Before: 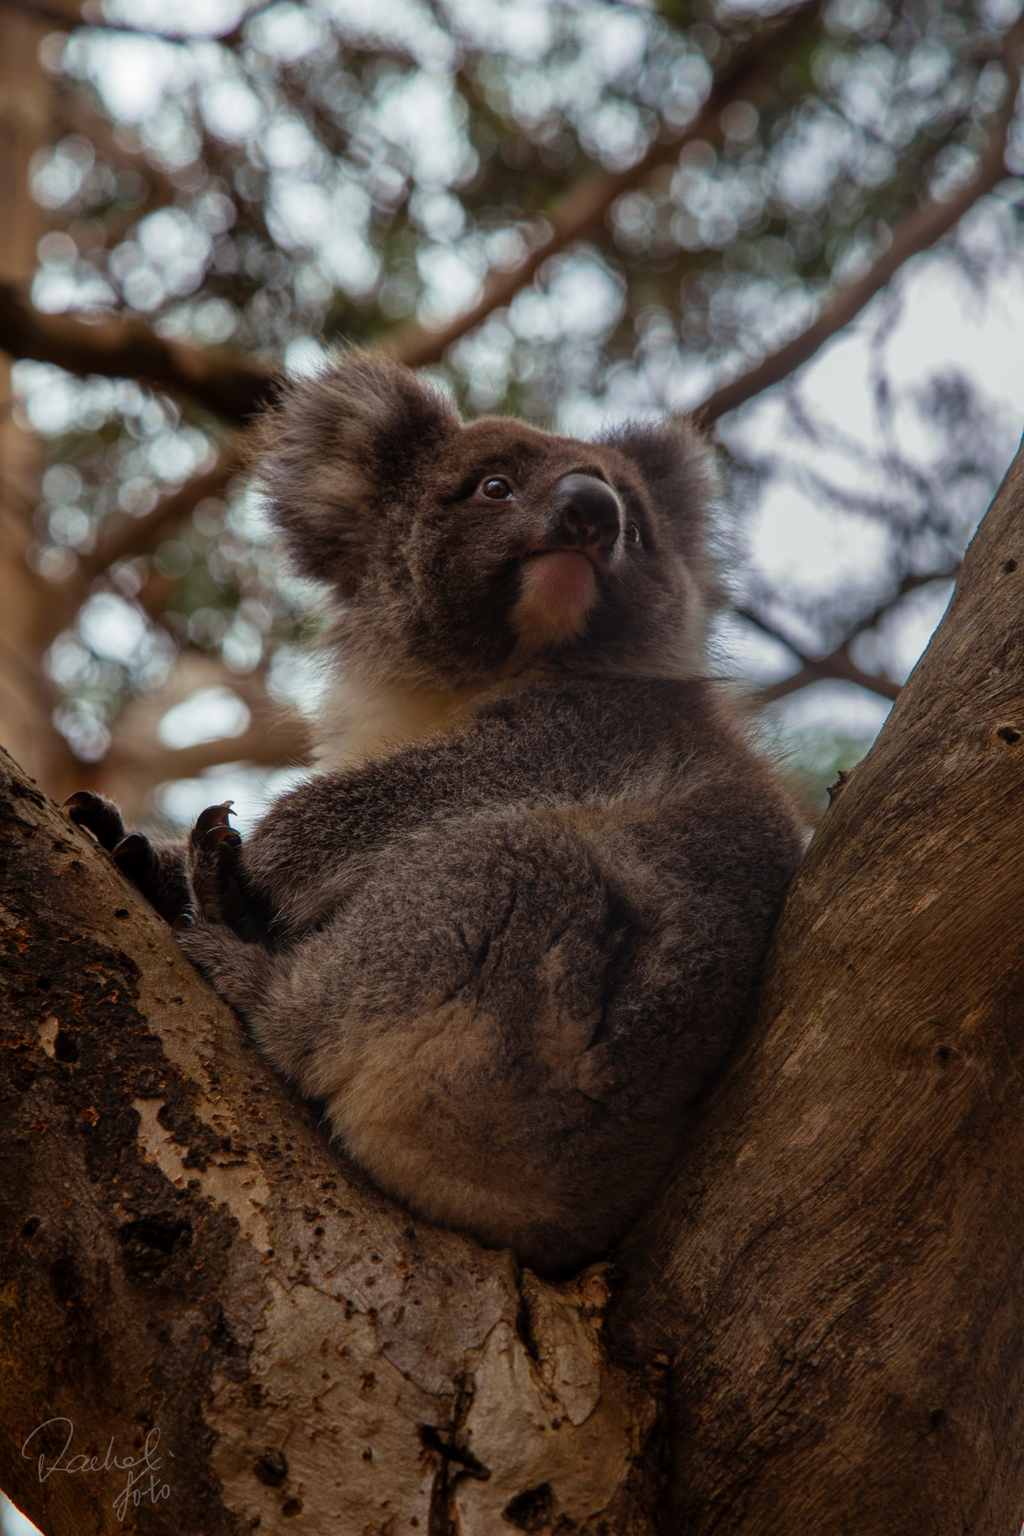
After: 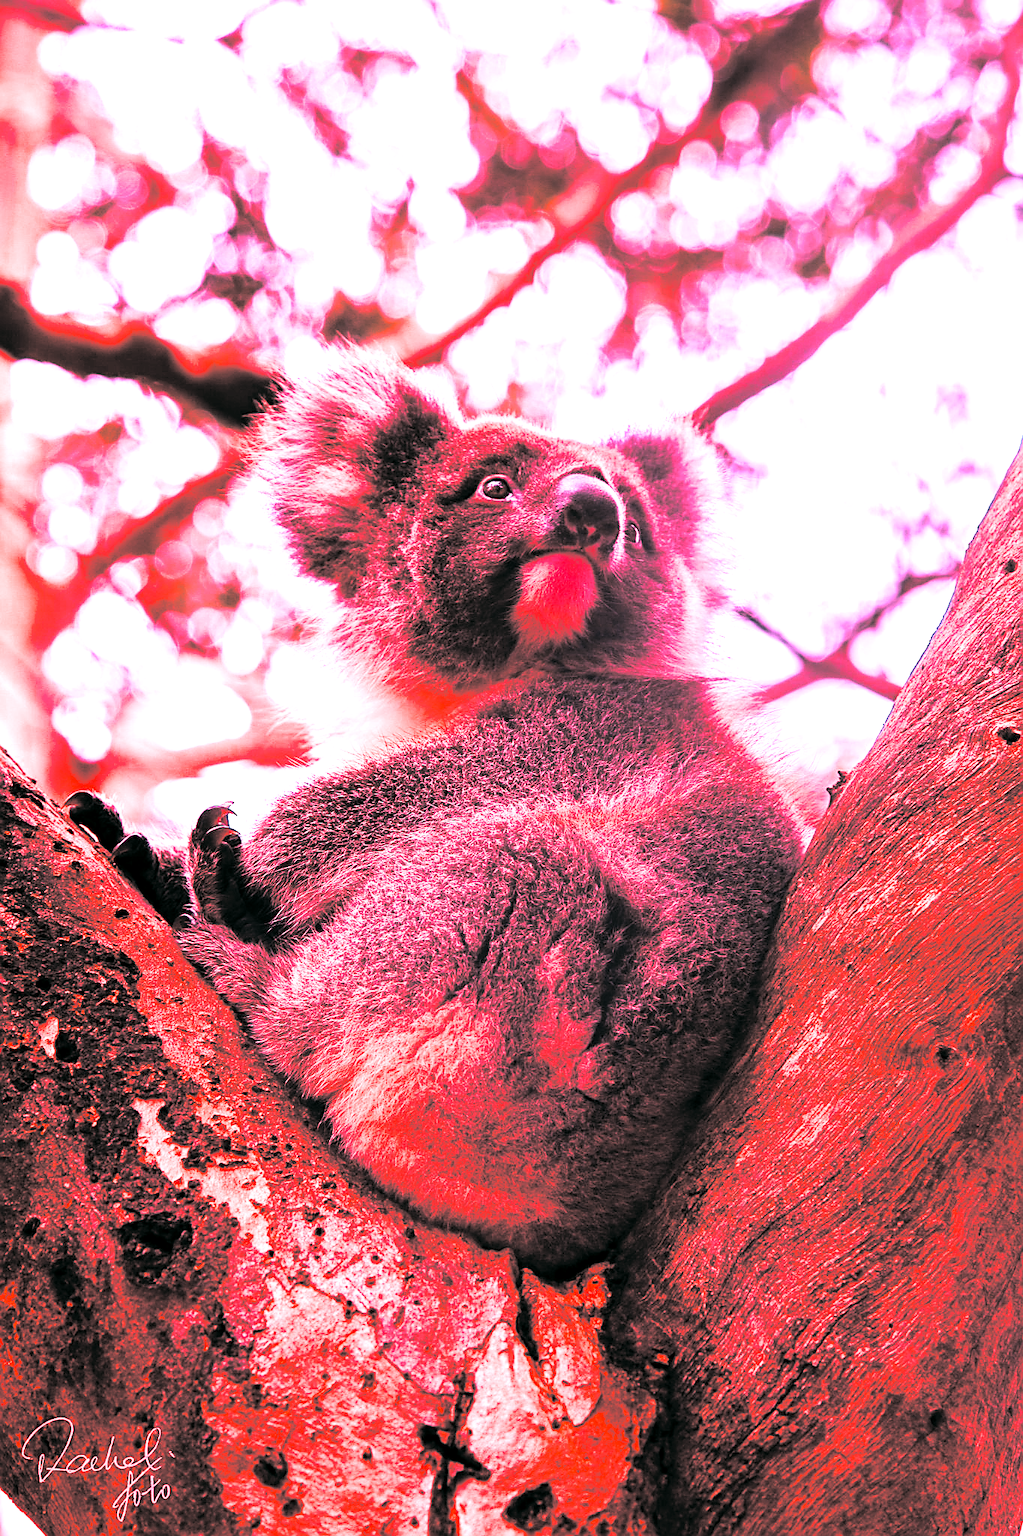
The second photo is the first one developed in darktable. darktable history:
sharpen: radius 1.4, amount 1.25, threshold 0.7
tone curve: curves: ch0 [(0, 0) (0.004, 0.001) (0.133, 0.112) (0.325, 0.362) (0.832, 0.893) (1, 1)], color space Lab, linked channels, preserve colors none
local contrast: mode bilateral grid, contrast 15, coarseness 36, detail 105%, midtone range 0.2
contrast brightness saturation: contrast 0.39, brightness 0.53
split-toning: shadows › hue 201.6°, shadows › saturation 0.16, highlights › hue 50.4°, highlights › saturation 0.2, balance -49.9
white balance: red 2.215, blue 1.705
color zones: curves: ch0 [(0, 0.48) (0.209, 0.398) (0.305, 0.332) (0.429, 0.493) (0.571, 0.5) (0.714, 0.5) (0.857, 0.5) (1, 0.48)]; ch1 [(0, 0.633) (0.143, 0.586) (0.286, 0.489) (0.429, 0.448) (0.571, 0.31) (0.714, 0.335) (0.857, 0.492) (1, 0.633)]; ch2 [(0, 0.448) (0.143, 0.498) (0.286, 0.5) (0.429, 0.5) (0.571, 0.5) (0.714, 0.5) (0.857, 0.5) (1, 0.448)]
color correction: highlights a* -0.482, highlights b* 9.48, shadows a* -9.48, shadows b* 0.803
